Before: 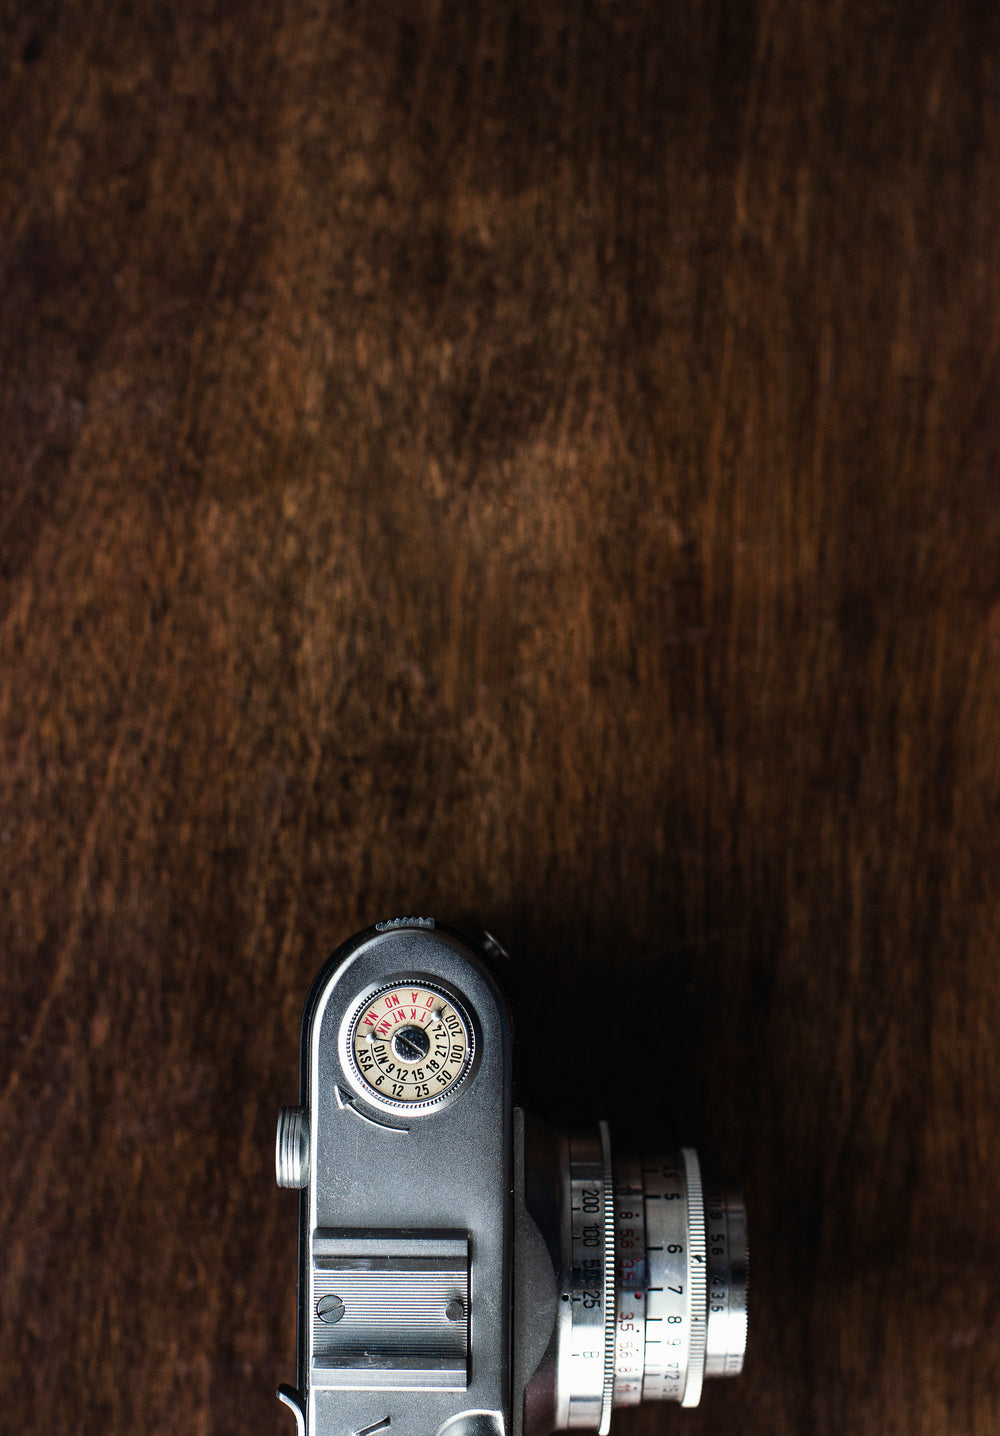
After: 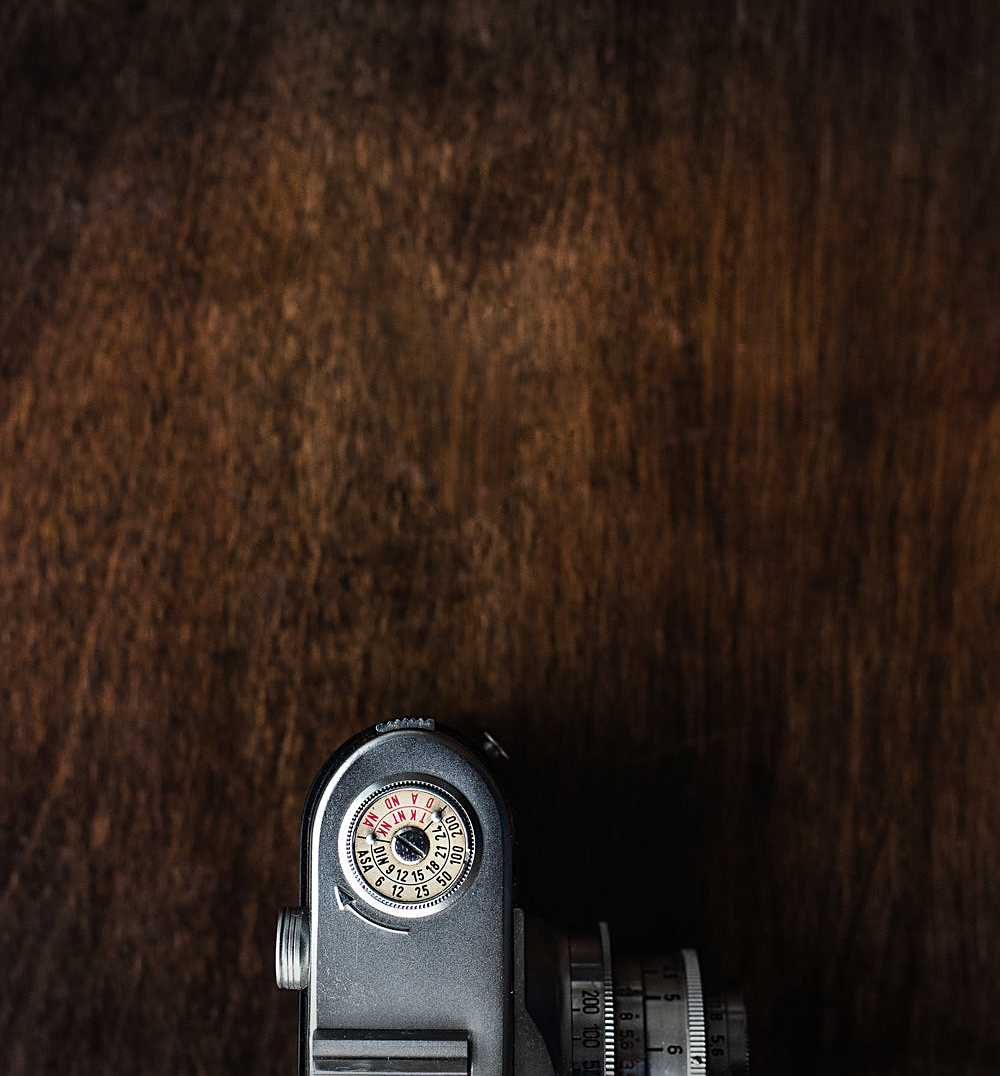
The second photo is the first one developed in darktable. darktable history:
sharpen: radius 1.977
crop: top 13.865%, bottom 11.194%
vignetting: fall-off start 100.19%, width/height ratio 1.306, unbound false
